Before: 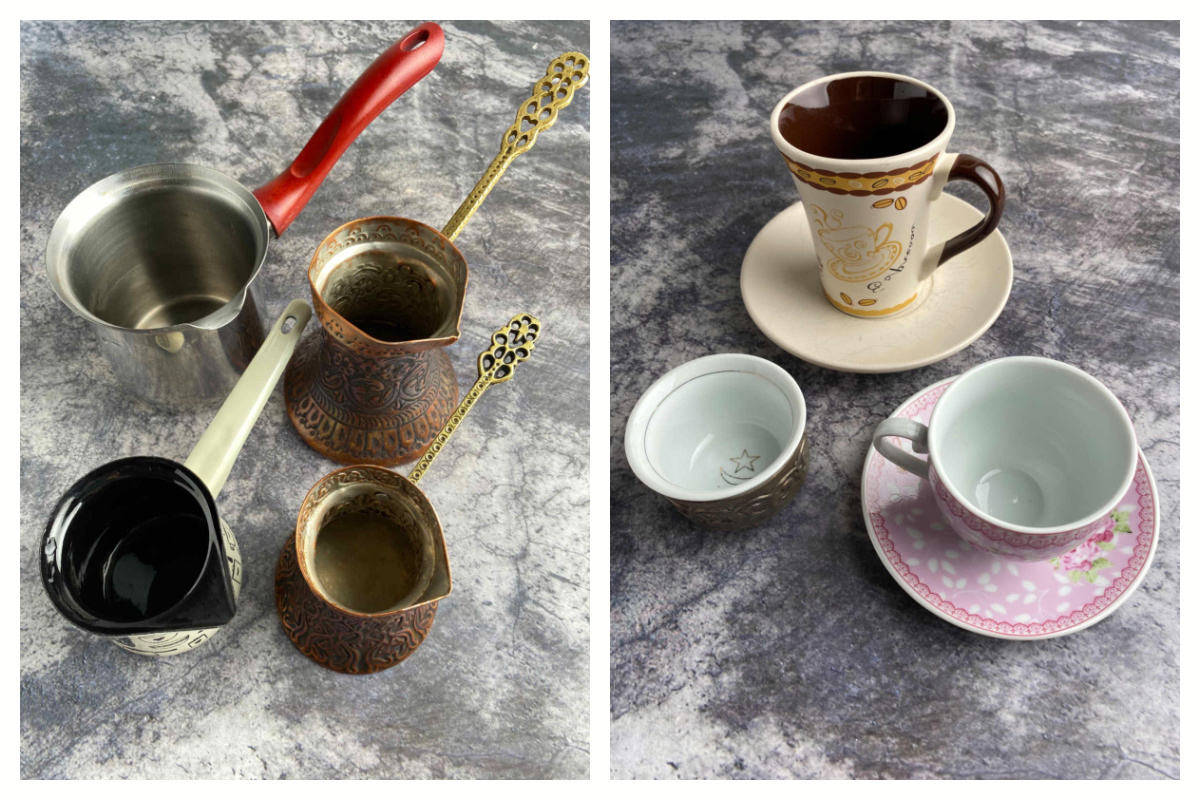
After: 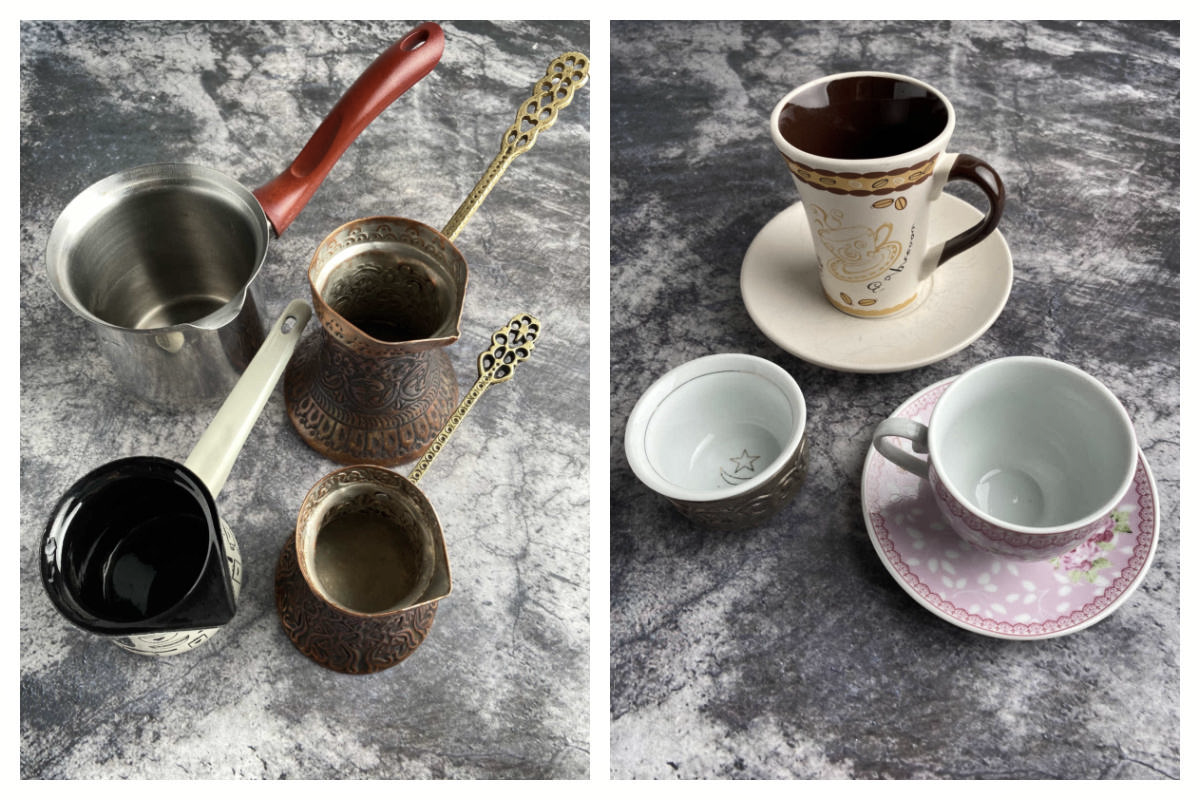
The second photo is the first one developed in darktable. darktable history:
contrast brightness saturation: contrast 0.1, saturation -0.36
shadows and highlights: shadows 32.83, highlights -47.7, soften with gaussian
